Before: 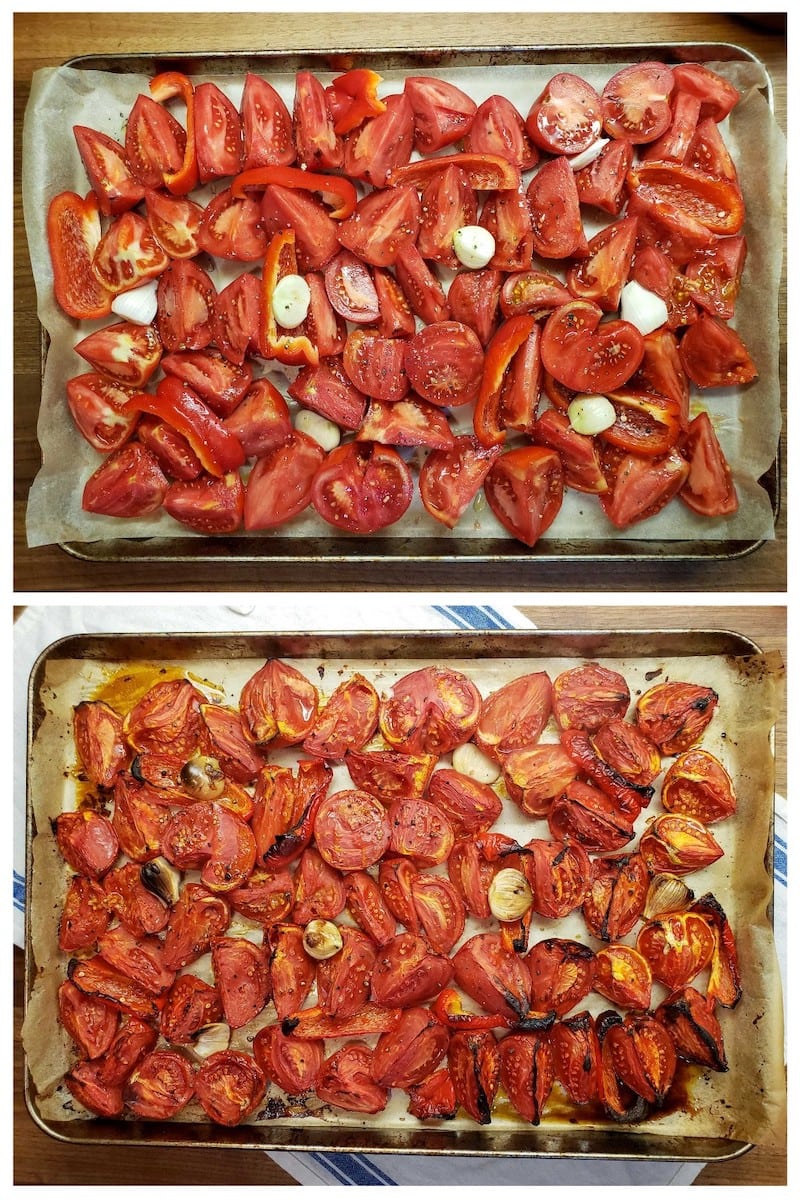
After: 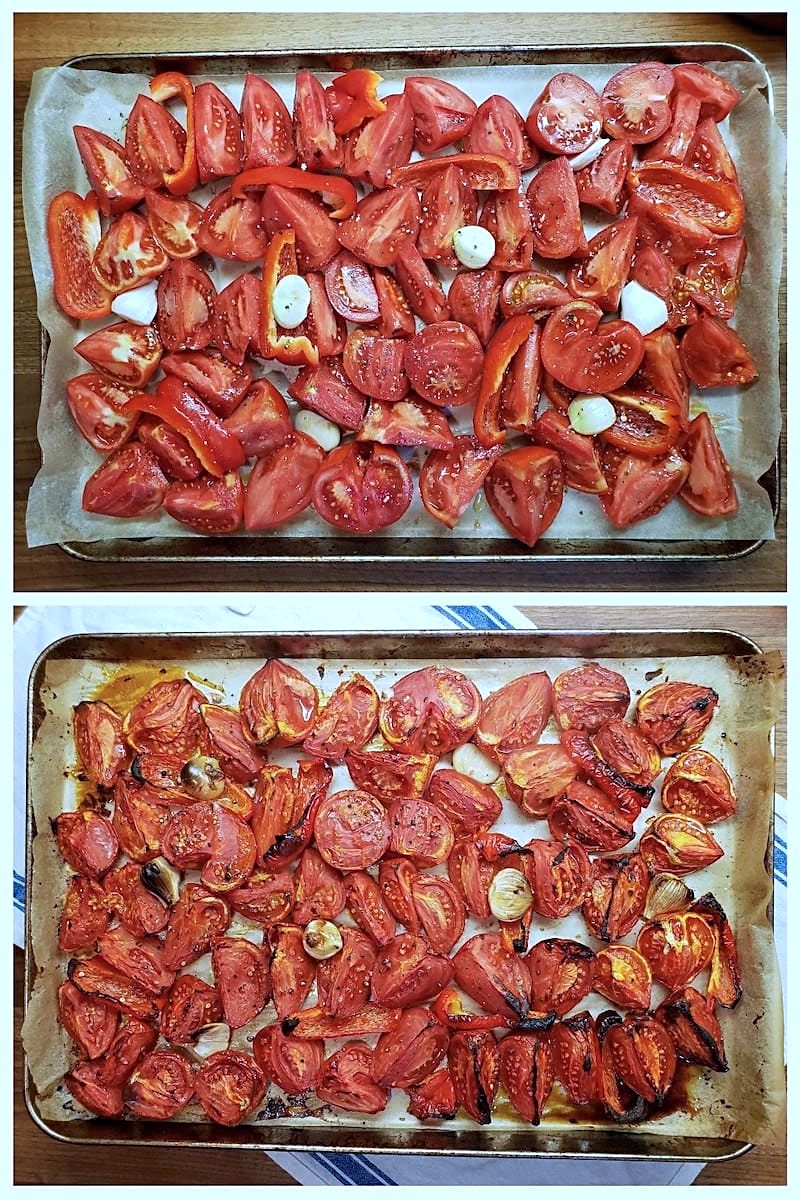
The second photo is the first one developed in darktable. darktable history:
color calibration: illuminant custom, x 0.39, y 0.392, temperature 3878.8 K
sharpen: on, module defaults
